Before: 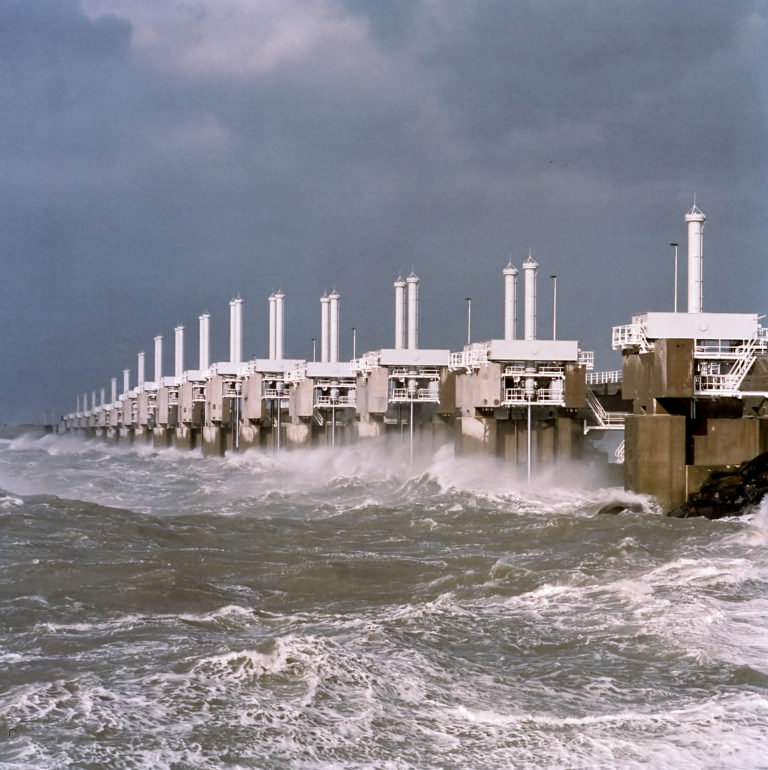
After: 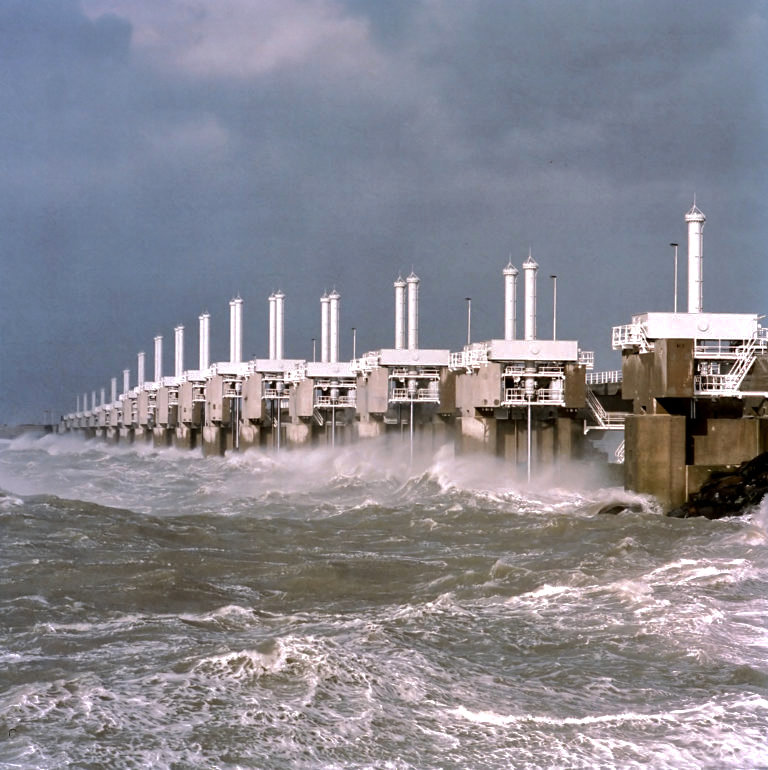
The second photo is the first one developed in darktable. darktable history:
tone equalizer: -8 EV -0.417 EV, -7 EV -0.389 EV, -6 EV -0.333 EV, -5 EV -0.222 EV, -3 EV 0.222 EV, -2 EV 0.333 EV, -1 EV 0.389 EV, +0 EV 0.417 EV, edges refinement/feathering 500, mask exposure compensation -1.57 EV, preserve details no
shadows and highlights: shadows -19.91, highlights -73.15
